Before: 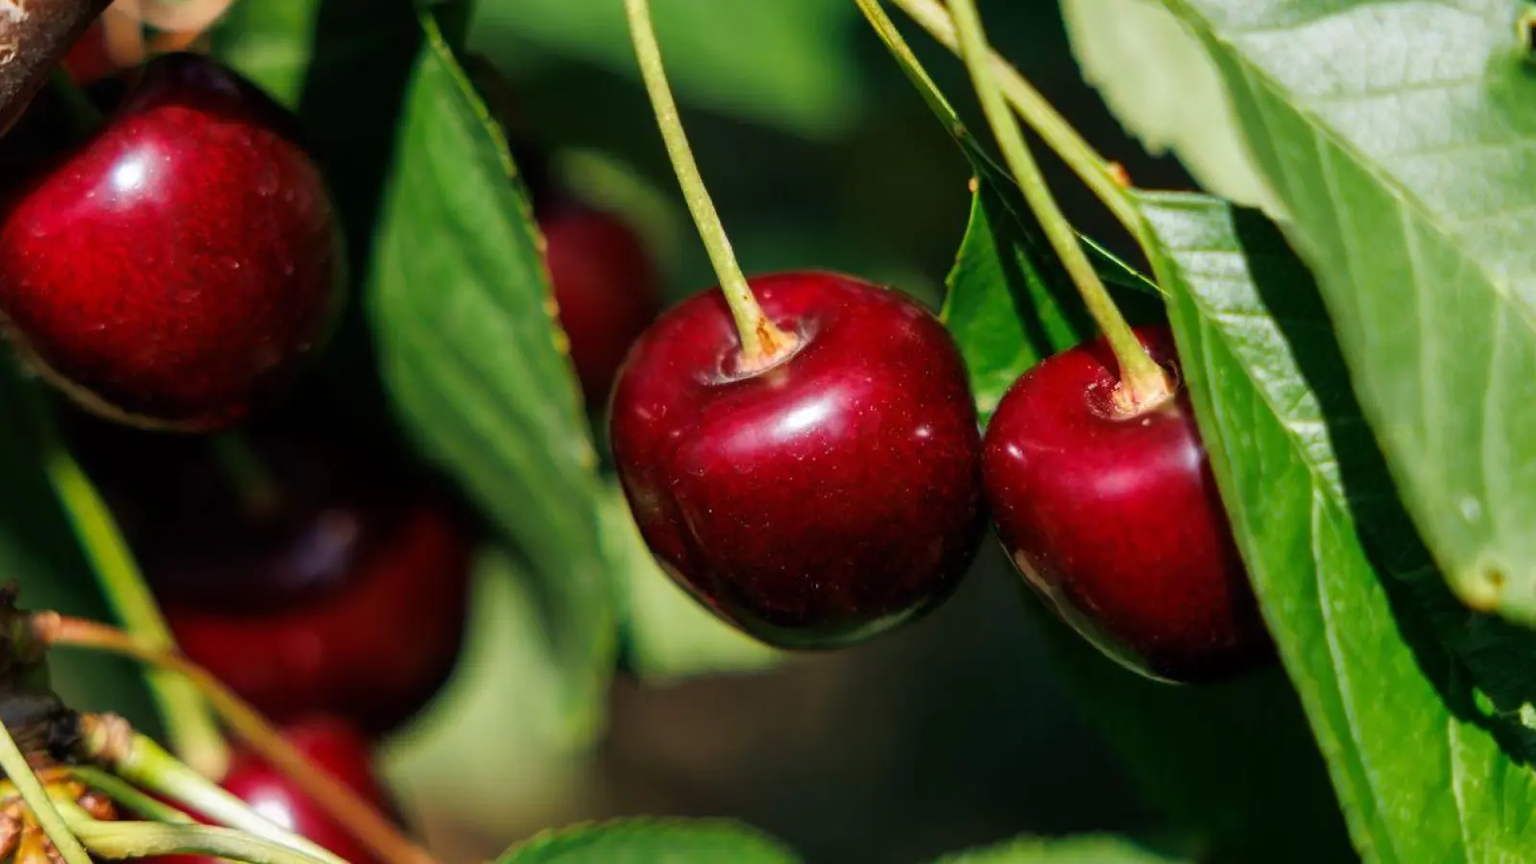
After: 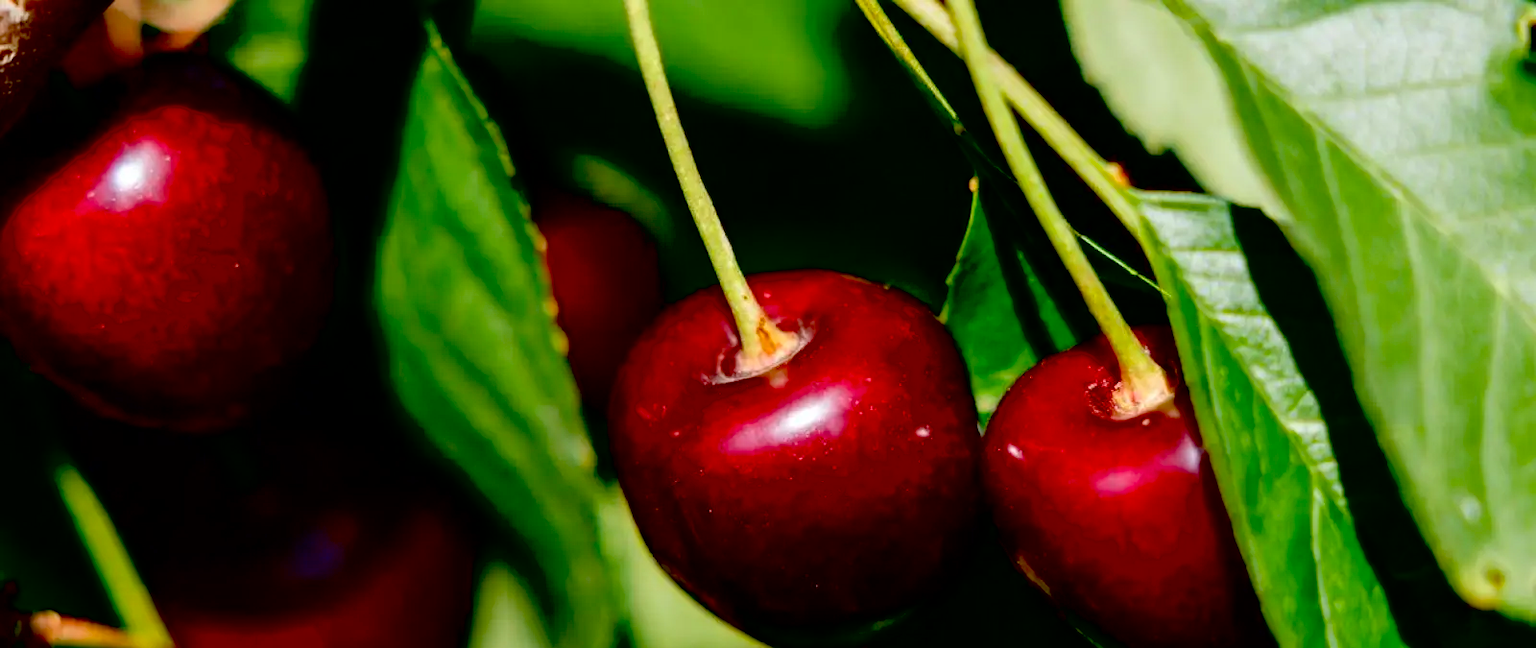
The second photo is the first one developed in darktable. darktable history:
crop: bottom 24.798%
exposure: black level correction 0.048, exposure 0.012 EV, compensate highlight preservation false
contrast brightness saturation: contrast 0.051, brightness 0.057, saturation 0.007
